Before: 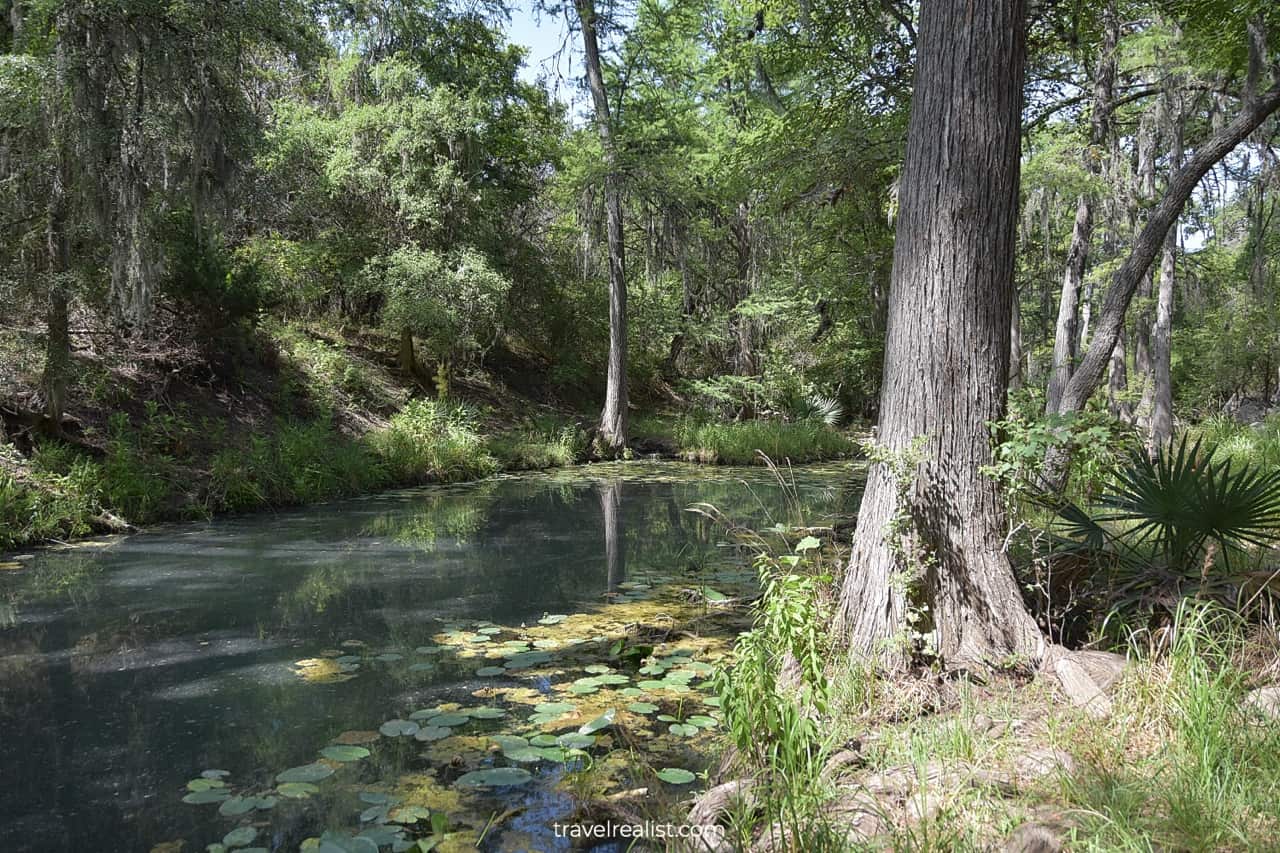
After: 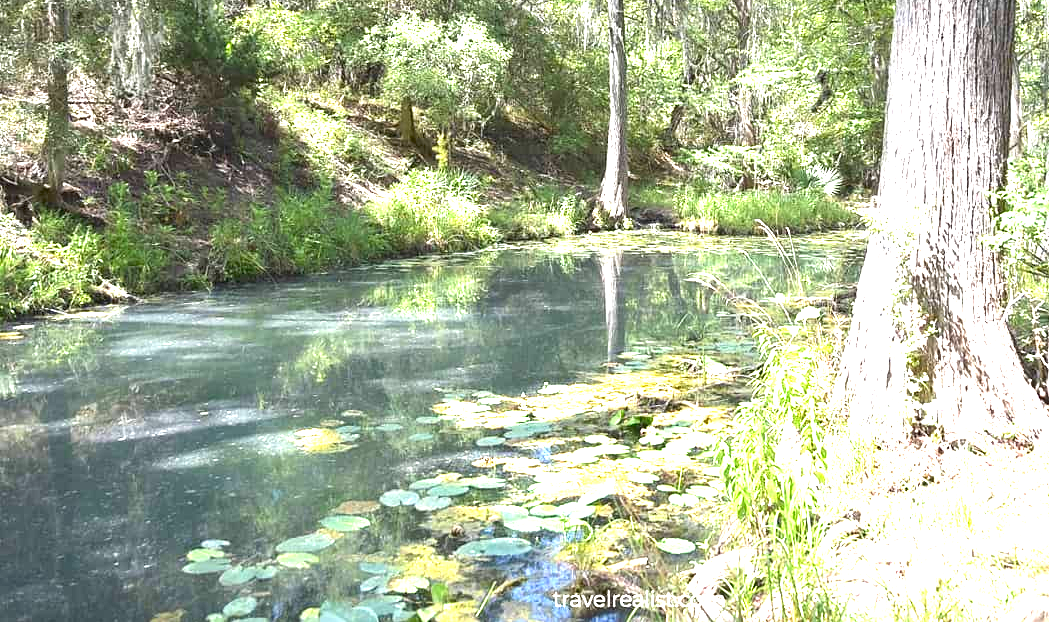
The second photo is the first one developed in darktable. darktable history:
crop: top 27.028%, right 18.023%
color balance rgb: perceptual saturation grading › global saturation 0.861%, global vibrance 20%
exposure: black level correction 0, exposure 2.403 EV, compensate exposure bias true, compensate highlight preservation false
